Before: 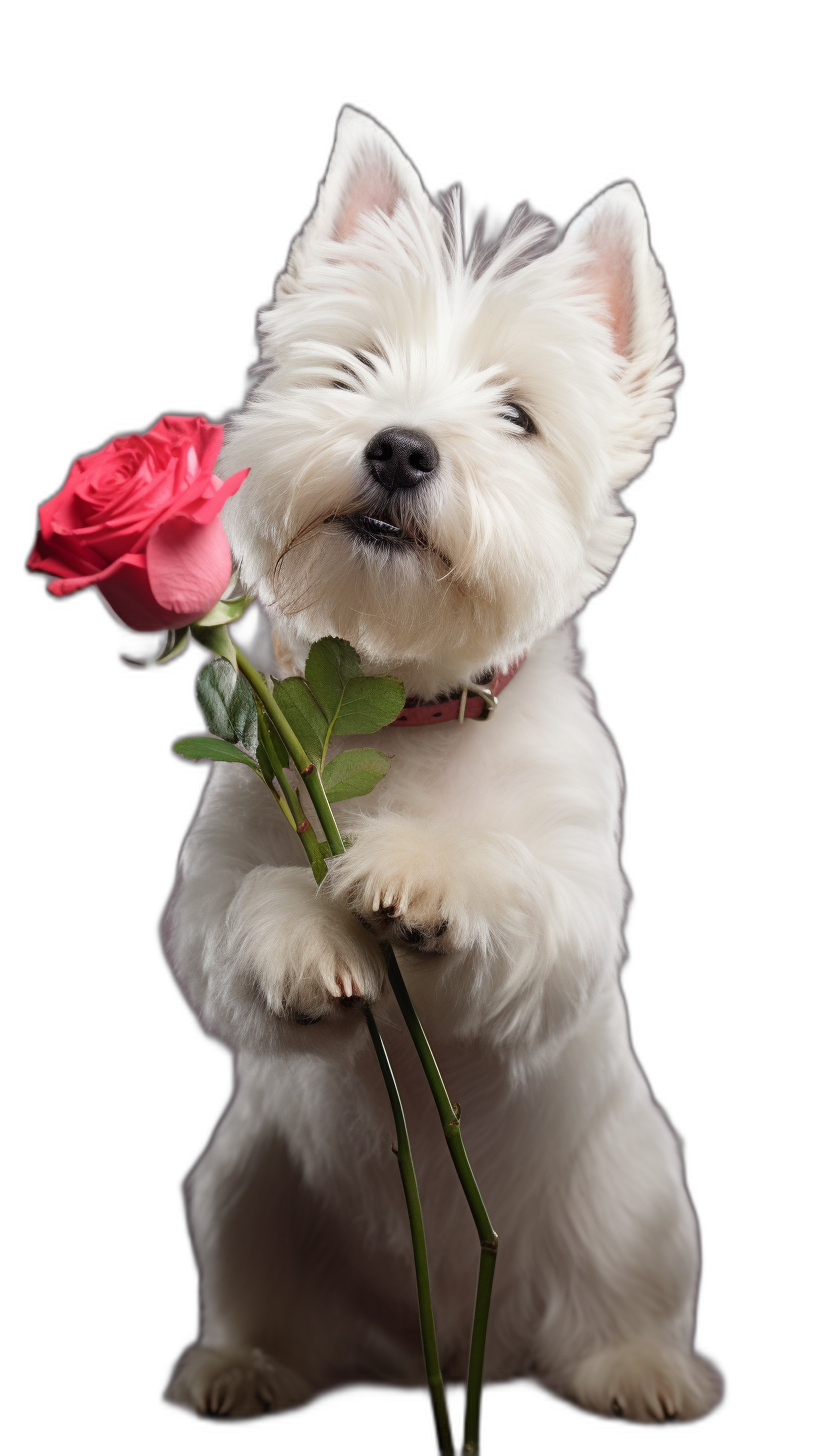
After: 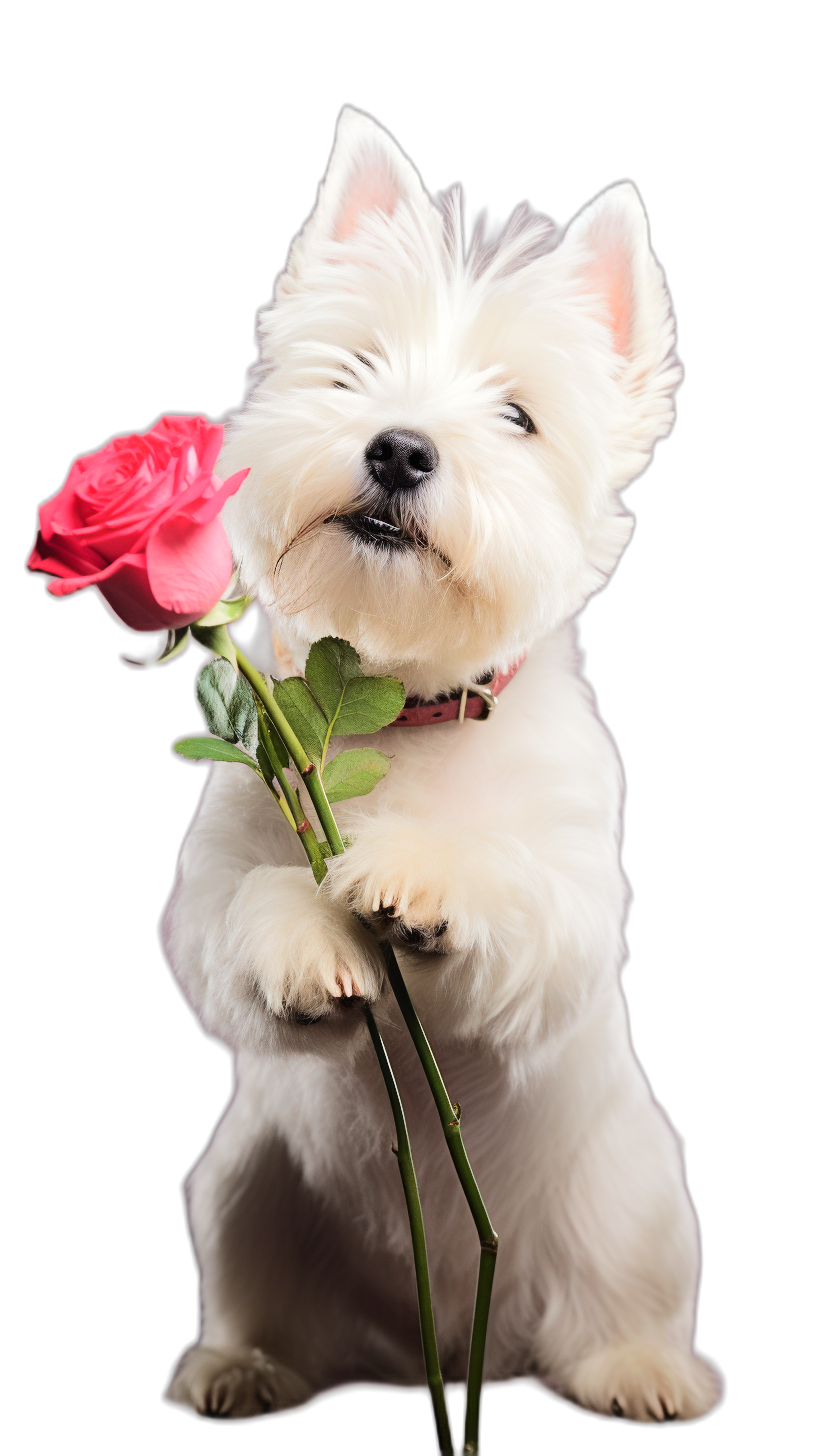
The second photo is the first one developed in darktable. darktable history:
tone equalizer: -7 EV 0.155 EV, -6 EV 0.565 EV, -5 EV 1.16 EV, -4 EV 1.36 EV, -3 EV 1.15 EV, -2 EV 0.6 EV, -1 EV 0.149 EV, edges refinement/feathering 500, mask exposure compensation -1.57 EV, preserve details no
